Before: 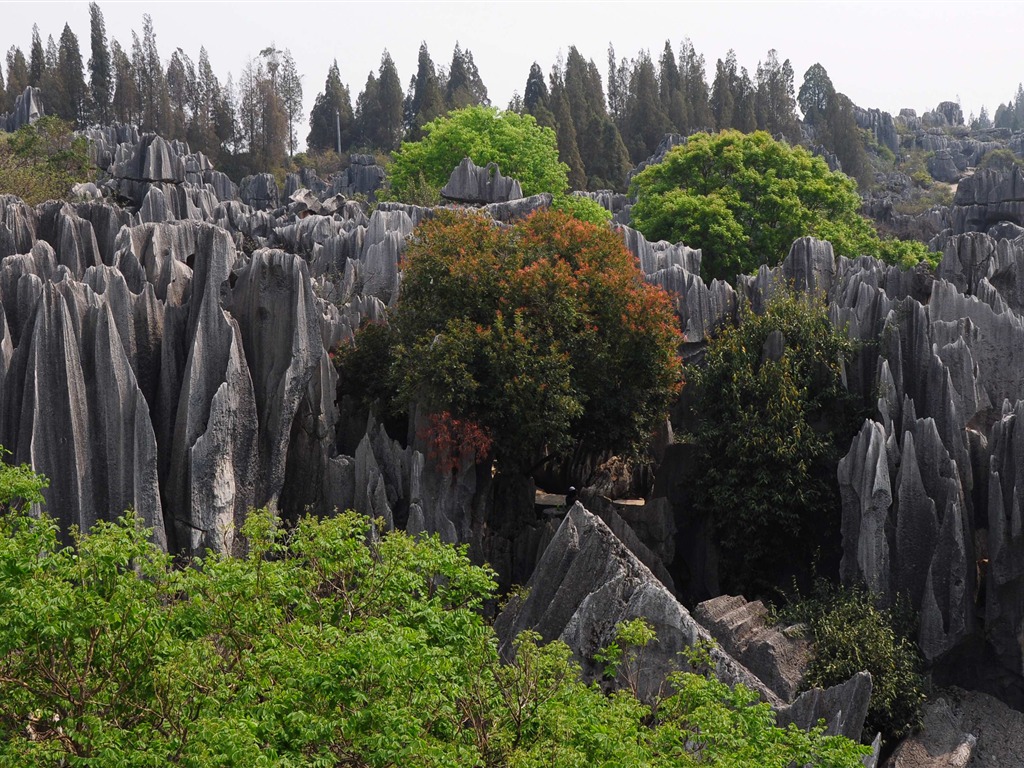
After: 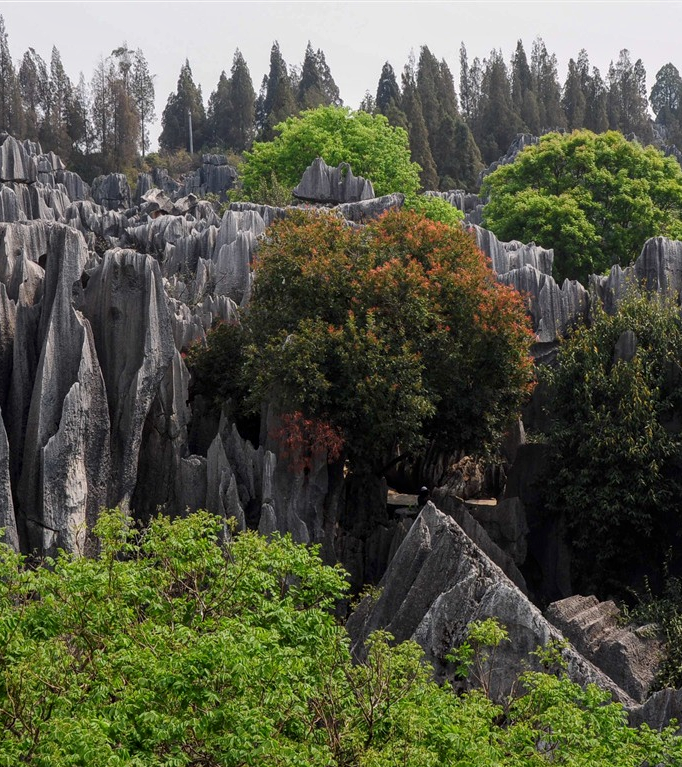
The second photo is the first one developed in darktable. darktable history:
crop and rotate: left 14.464%, right 18.858%
shadows and highlights: shadows -20.38, white point adjustment -2.02, highlights -35.17
local contrast: on, module defaults
